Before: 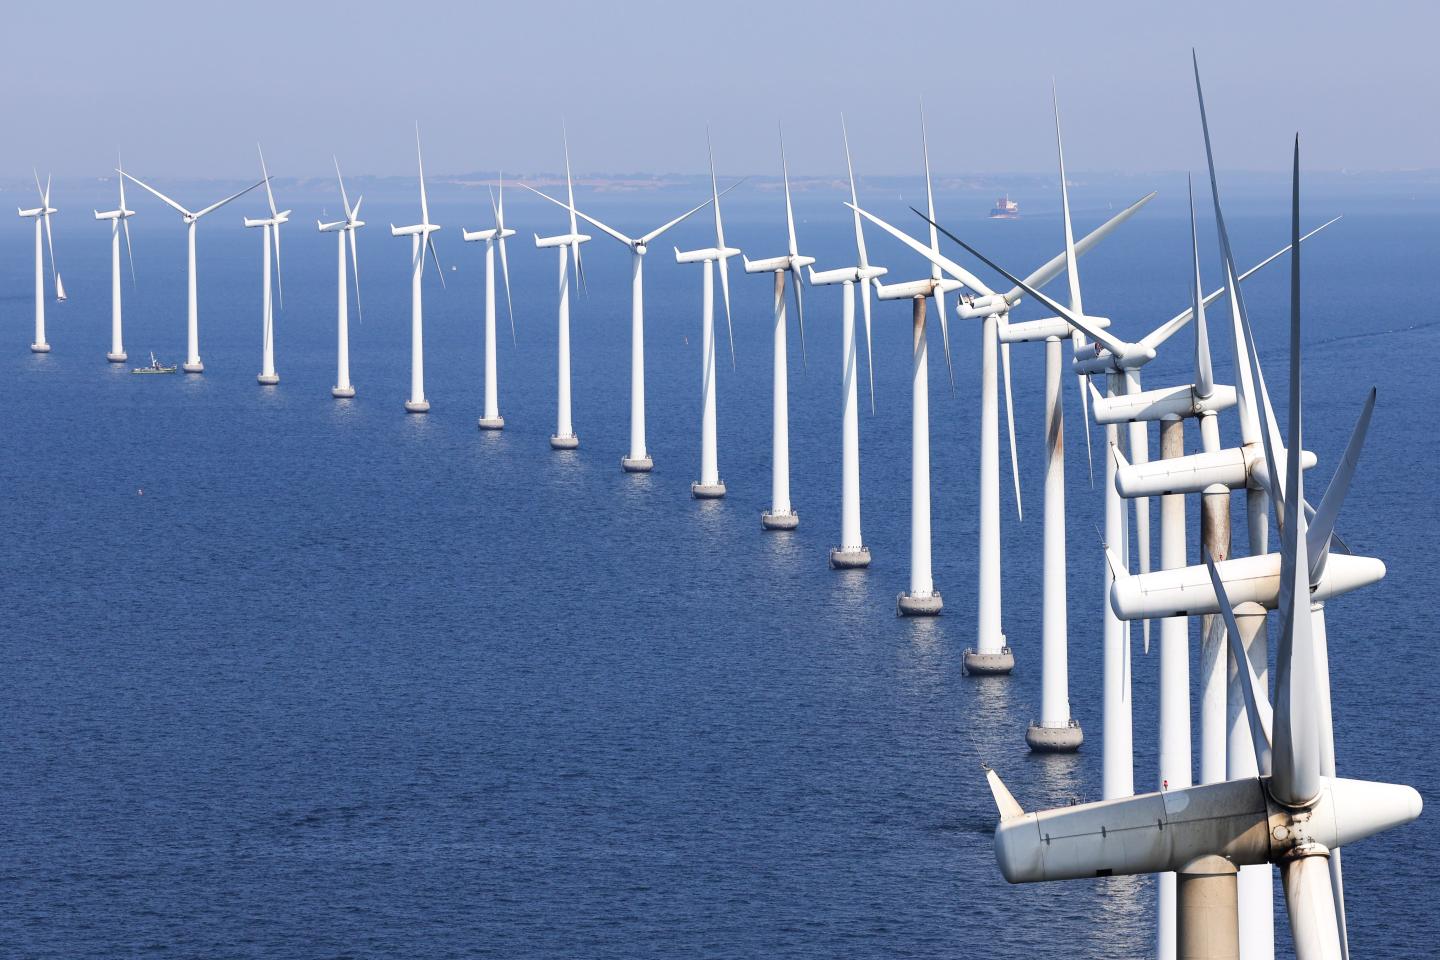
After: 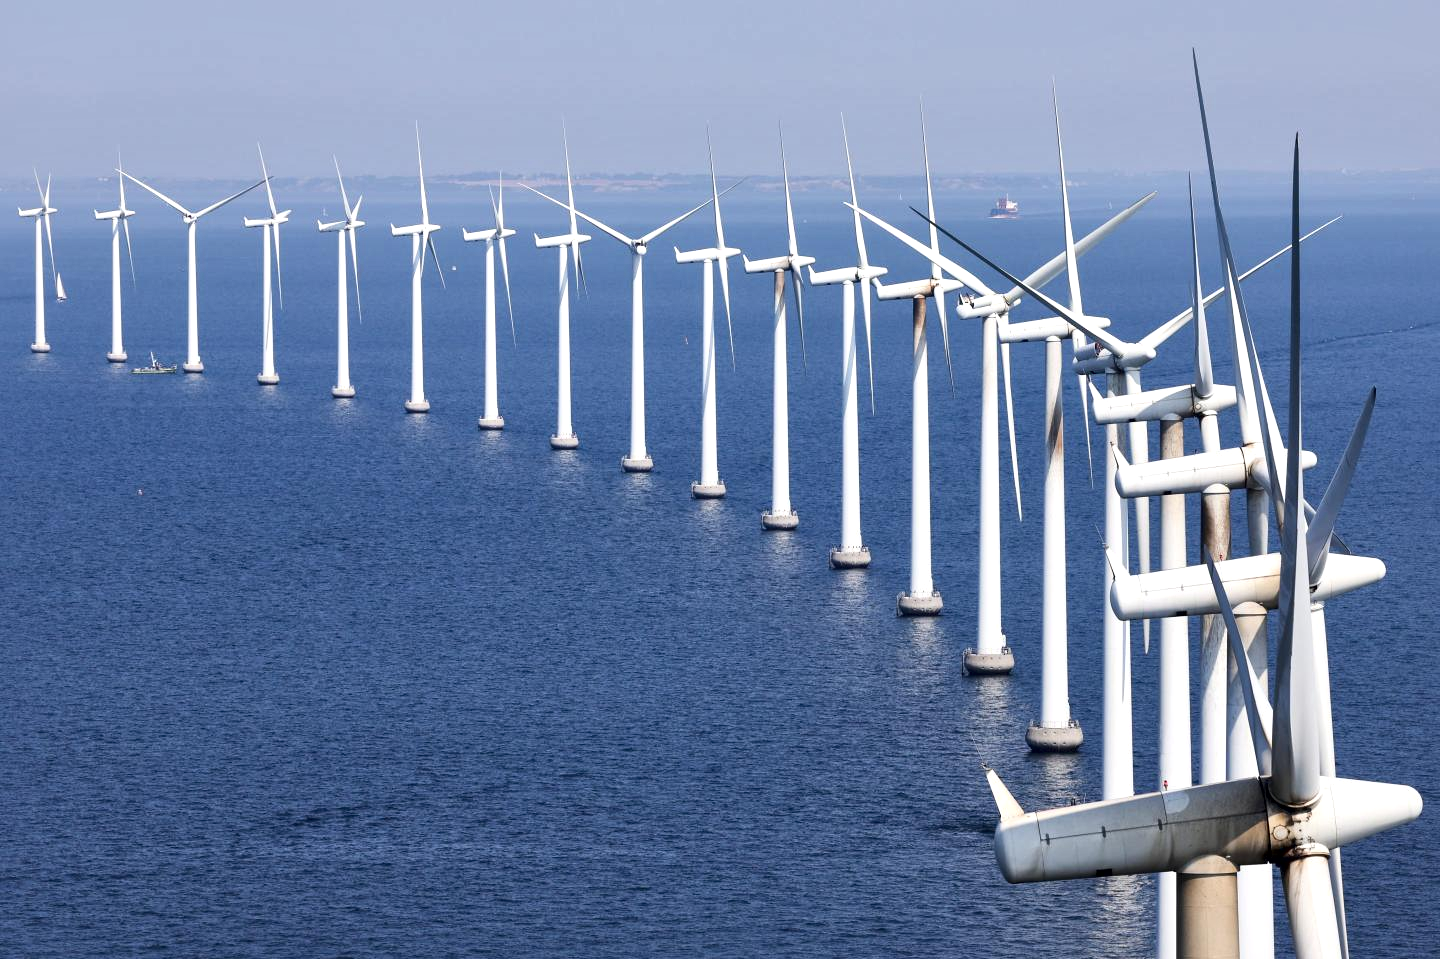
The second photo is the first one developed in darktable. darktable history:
local contrast: mode bilateral grid, contrast 25, coarseness 47, detail 151%, midtone range 0.2
crop: bottom 0.071%
